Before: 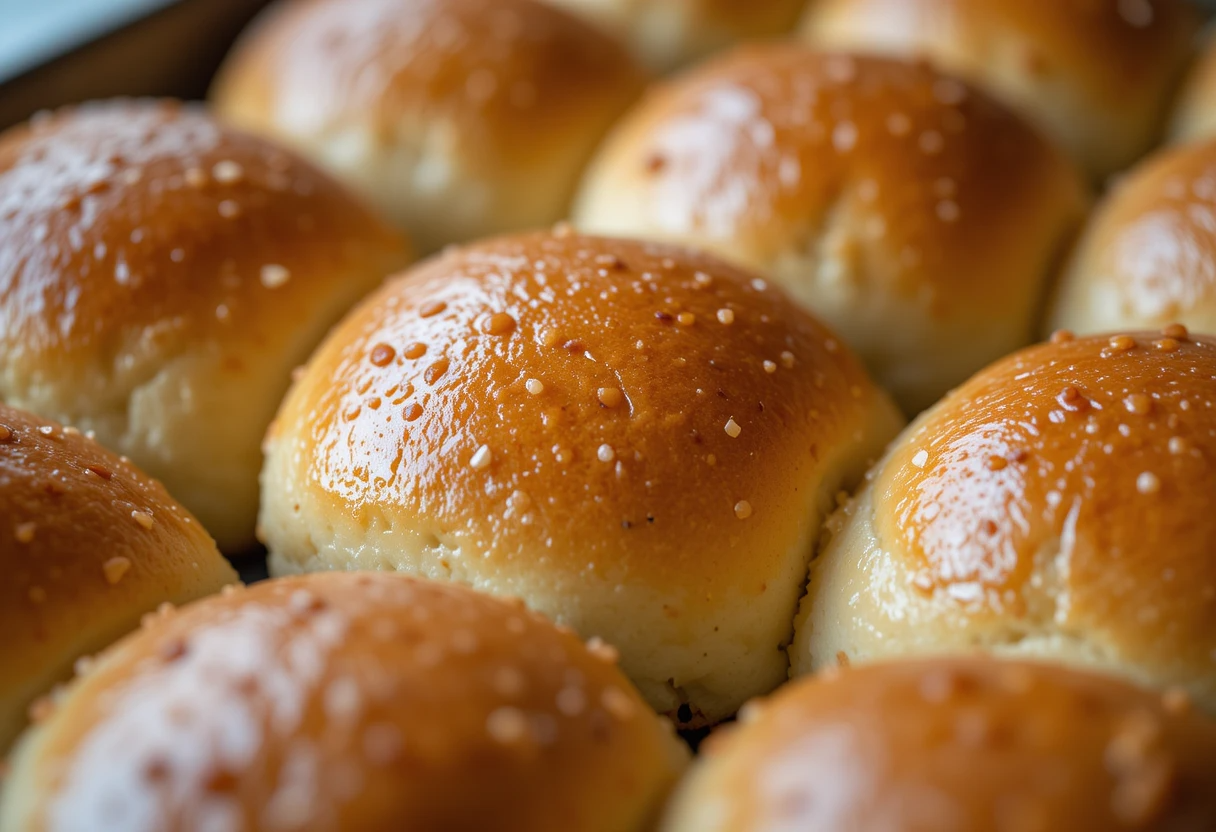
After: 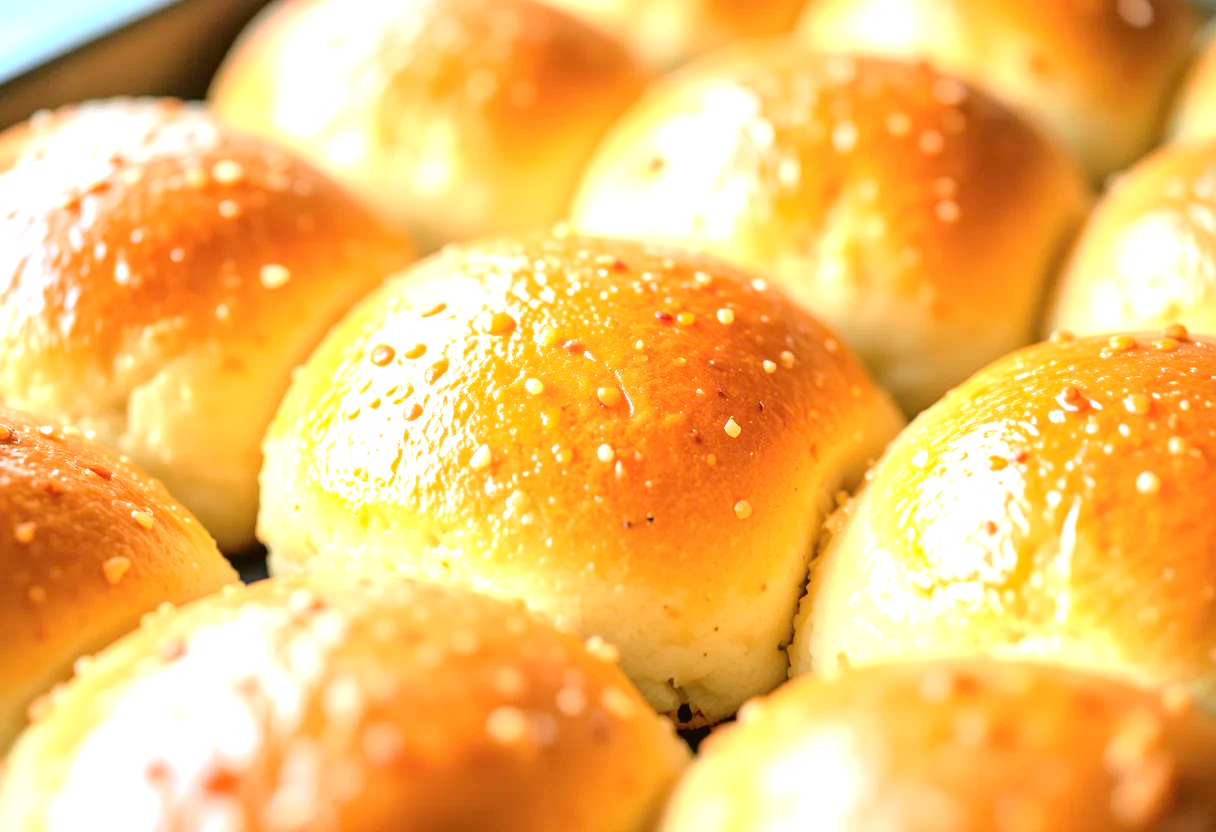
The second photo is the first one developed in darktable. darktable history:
tone curve: curves: ch0 [(0, 0.021) (0.049, 0.044) (0.152, 0.14) (0.328, 0.377) (0.473, 0.543) (0.641, 0.705) (0.85, 0.894) (1, 0.969)]; ch1 [(0, 0) (0.302, 0.331) (0.433, 0.432) (0.472, 0.47) (0.502, 0.503) (0.527, 0.516) (0.564, 0.573) (0.614, 0.626) (0.677, 0.701) (0.859, 0.885) (1, 1)]; ch2 [(0, 0) (0.33, 0.301) (0.447, 0.44) (0.487, 0.496) (0.502, 0.516) (0.535, 0.563) (0.565, 0.597) (0.608, 0.641) (1, 1)], color space Lab, independent channels, preserve colors none
exposure: exposure 1.992 EV, compensate exposure bias true, compensate highlight preservation false
